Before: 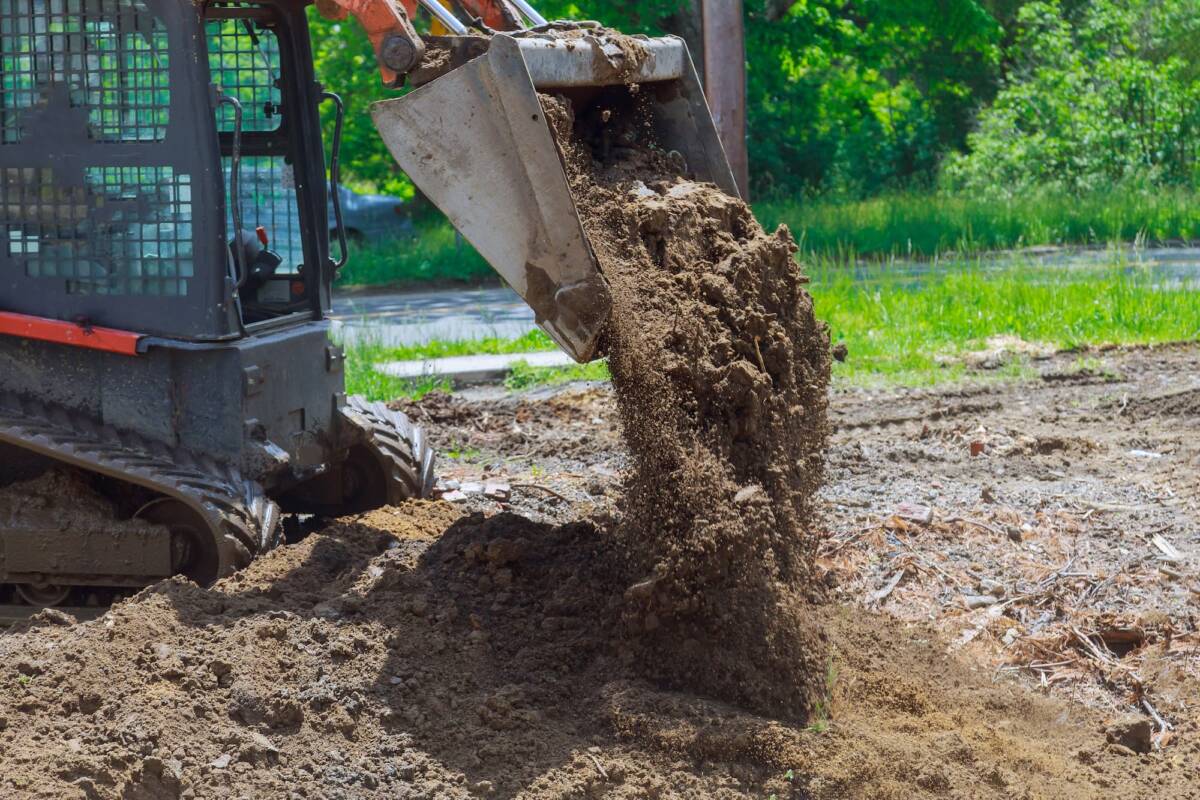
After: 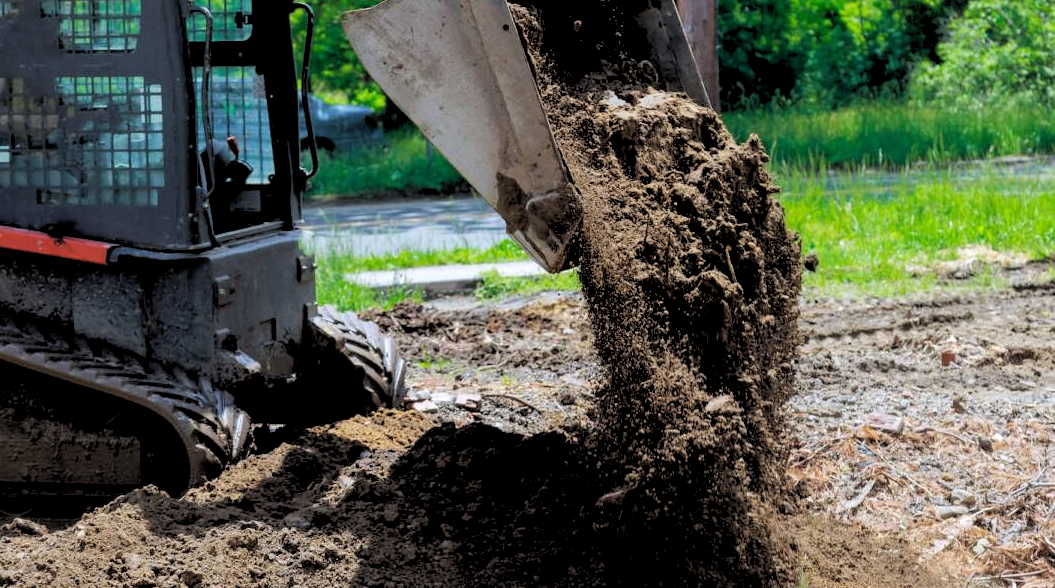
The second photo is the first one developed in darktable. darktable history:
crop and rotate: left 2.425%, top 11.305%, right 9.6%, bottom 15.08%
rgb levels: levels [[0.029, 0.461, 0.922], [0, 0.5, 1], [0, 0.5, 1]]
